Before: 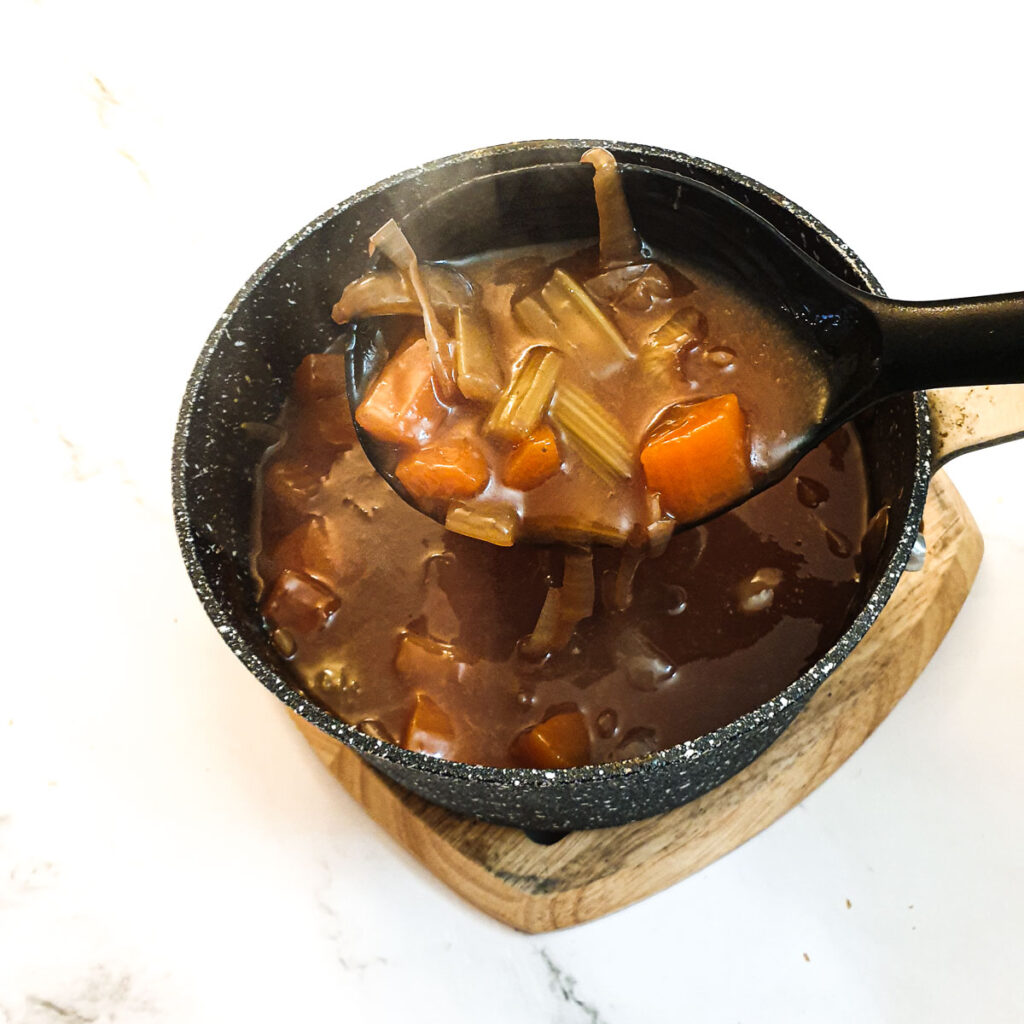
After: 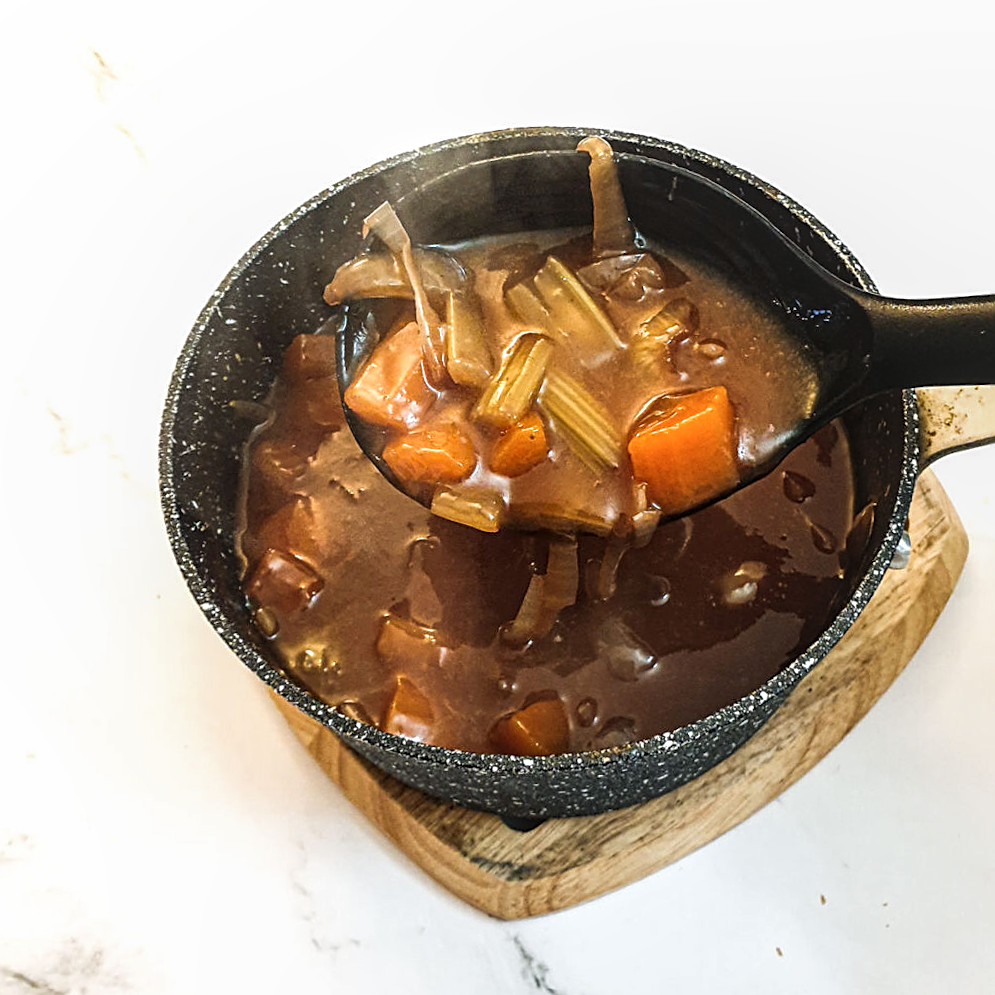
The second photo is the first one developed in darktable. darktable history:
local contrast: on, module defaults
crop and rotate: angle -1.69°
sharpen: on, module defaults
